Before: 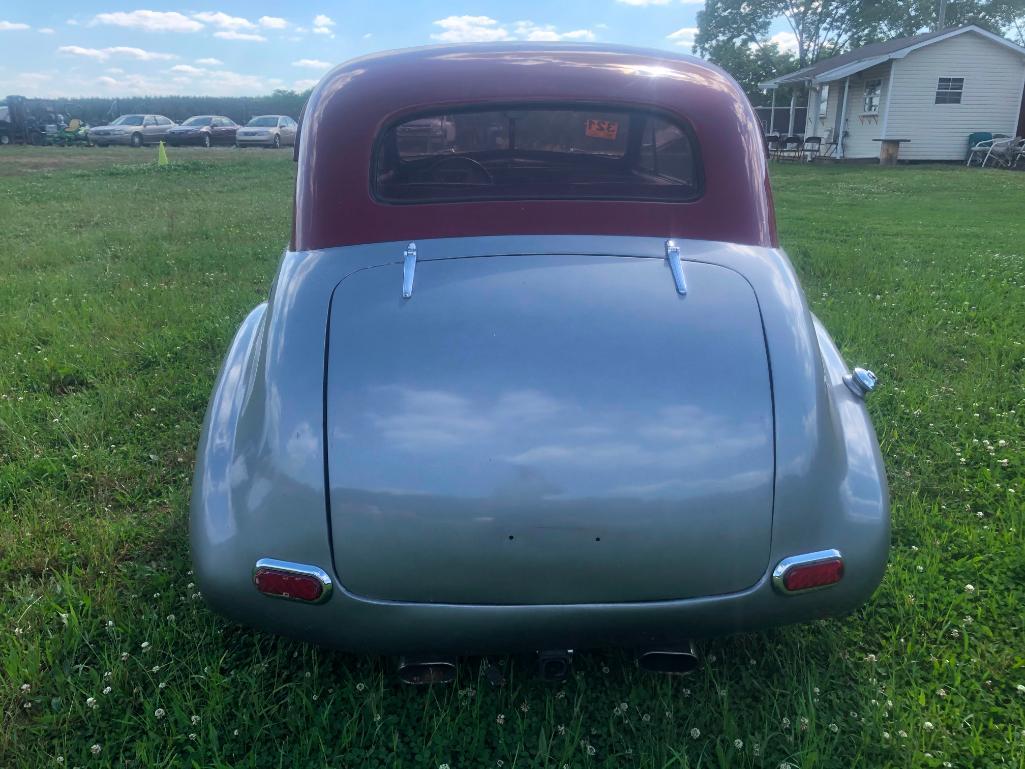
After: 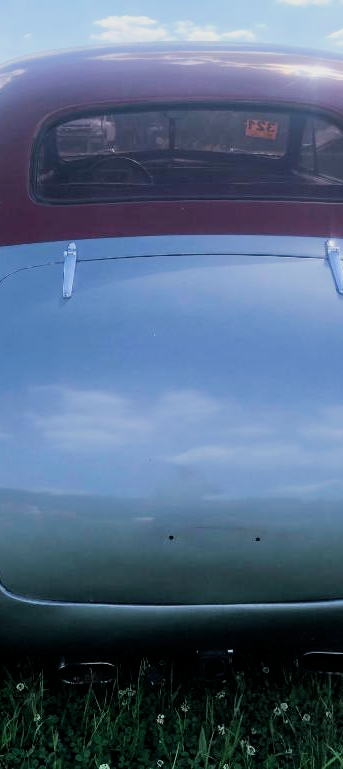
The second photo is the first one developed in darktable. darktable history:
crop: left 33.227%, right 33.301%
shadows and highlights: radius 125.64, shadows 30.36, highlights -30.93, low approximation 0.01, soften with gaussian
filmic rgb: middle gray luminance 29.19%, black relative exposure -10.31 EV, white relative exposure 5.51 EV, target black luminance 0%, hardness 3.92, latitude 2.41%, contrast 1.131, highlights saturation mix 4.9%, shadows ↔ highlights balance 14.92%
exposure: black level correction 0.001, exposure 0.499 EV, compensate highlight preservation false
